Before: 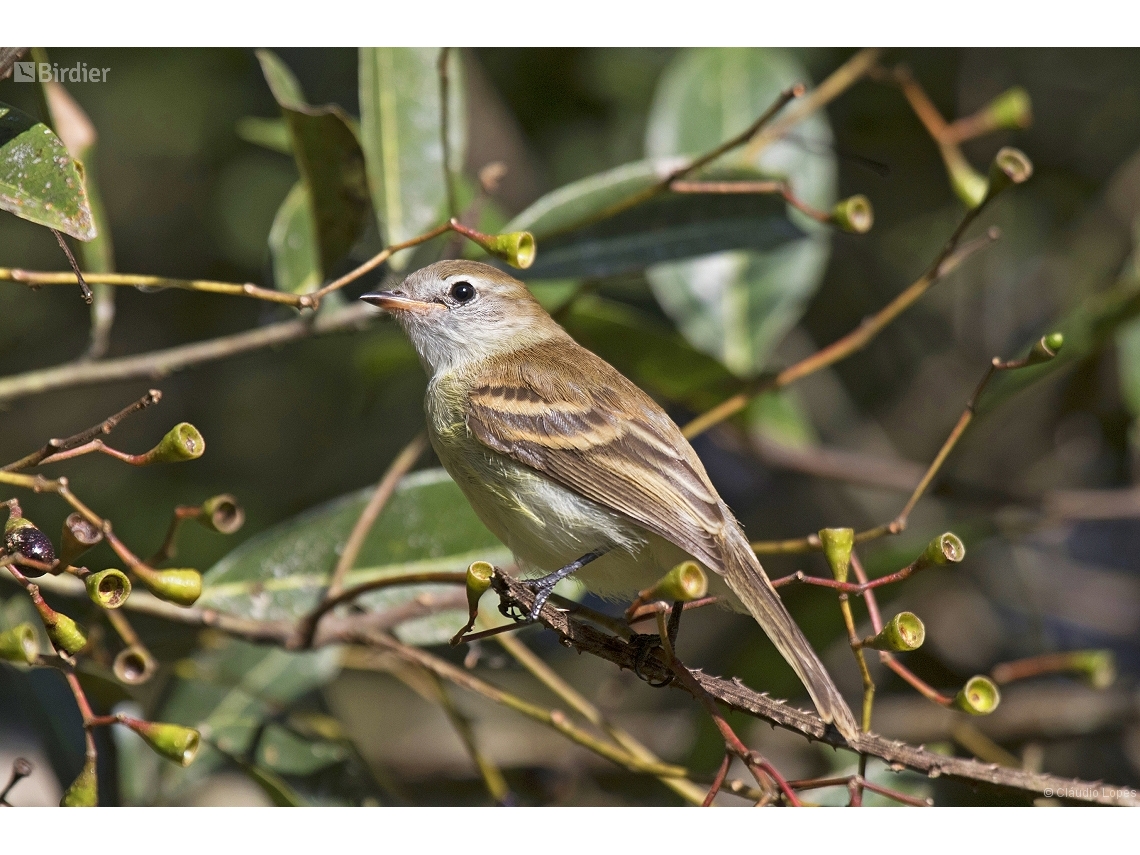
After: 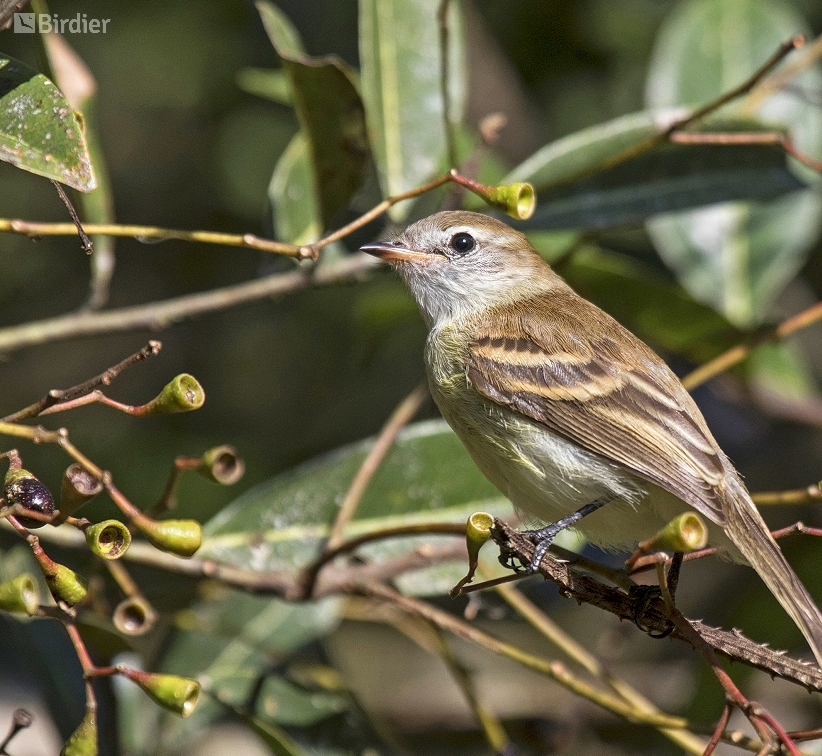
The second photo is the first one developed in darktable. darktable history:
crop: top 5.771%, right 27.848%, bottom 5.797%
local contrast: on, module defaults
